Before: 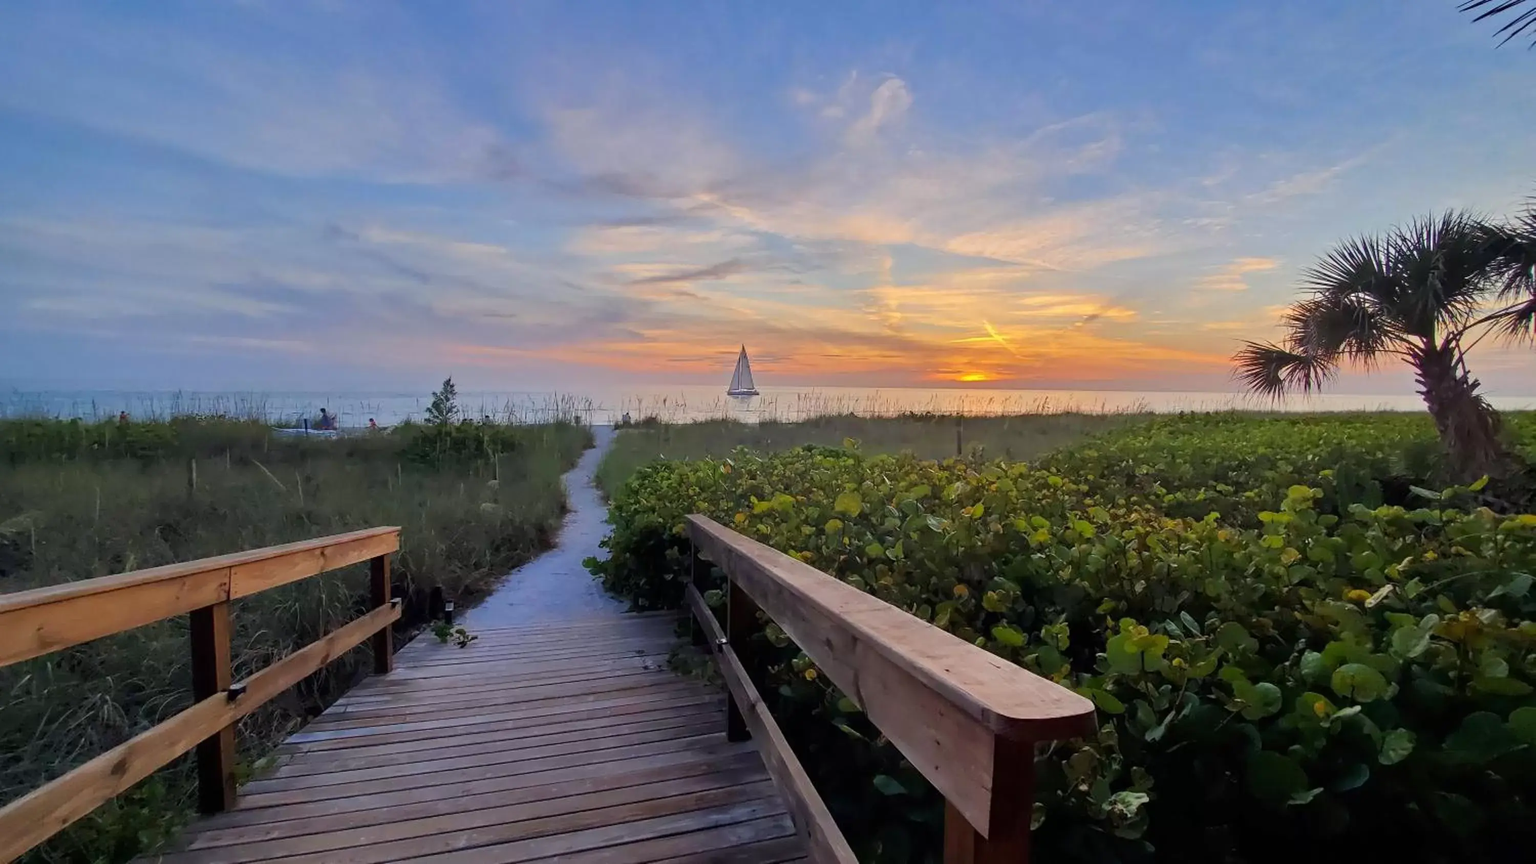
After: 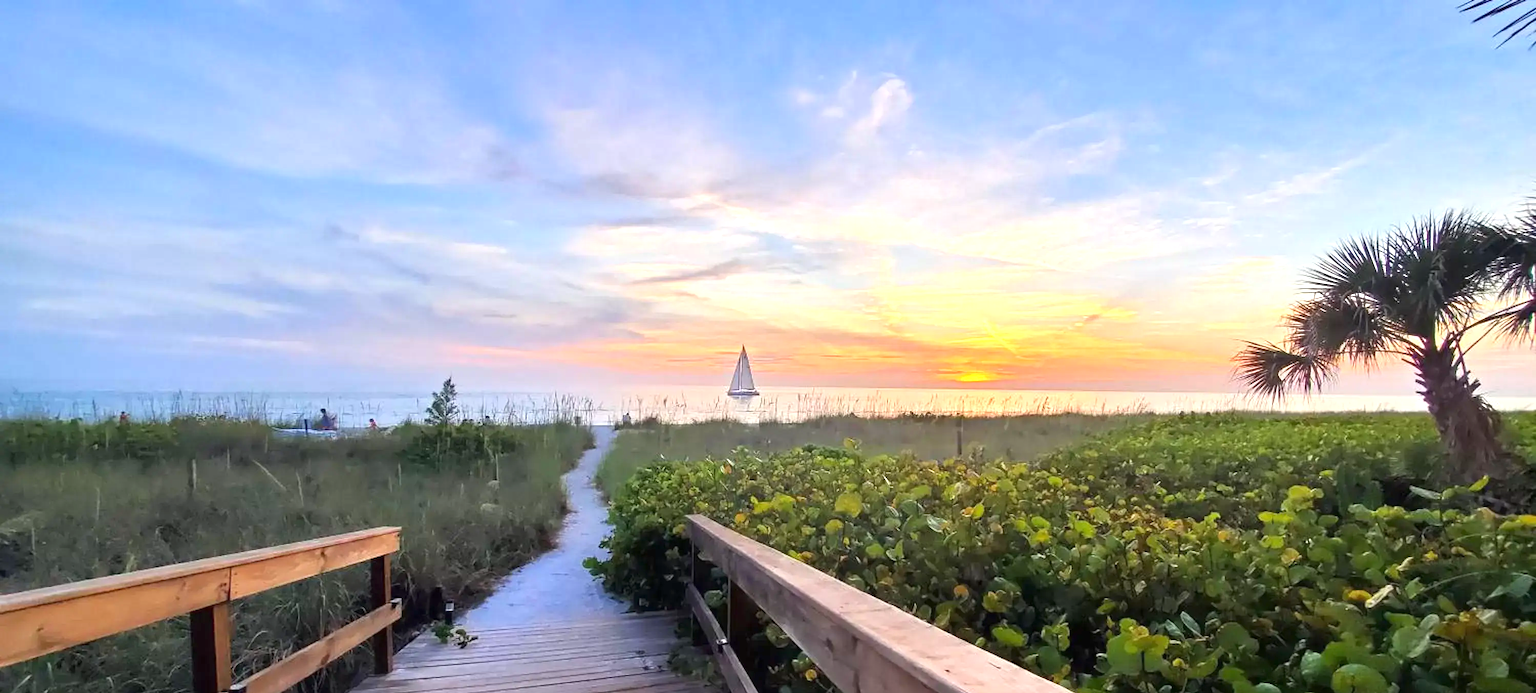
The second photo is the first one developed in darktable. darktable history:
exposure: black level correction 0, exposure 1.096 EV, compensate highlight preservation false
crop: bottom 19.726%
